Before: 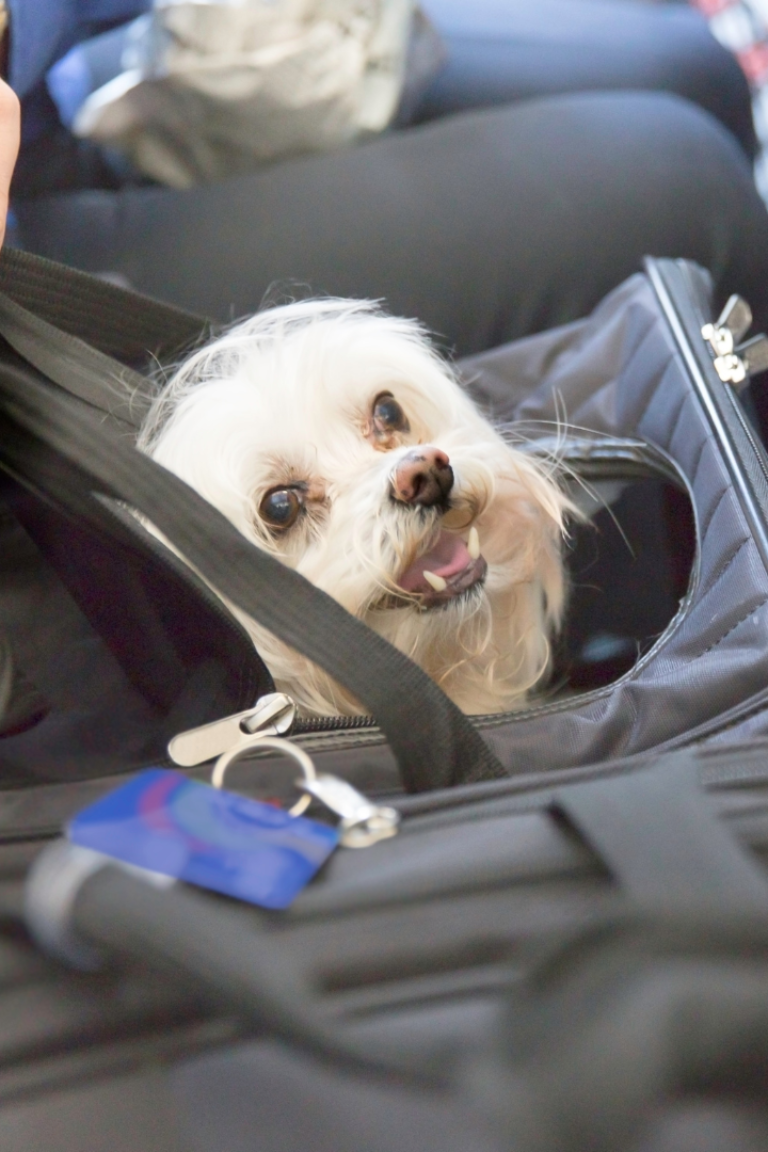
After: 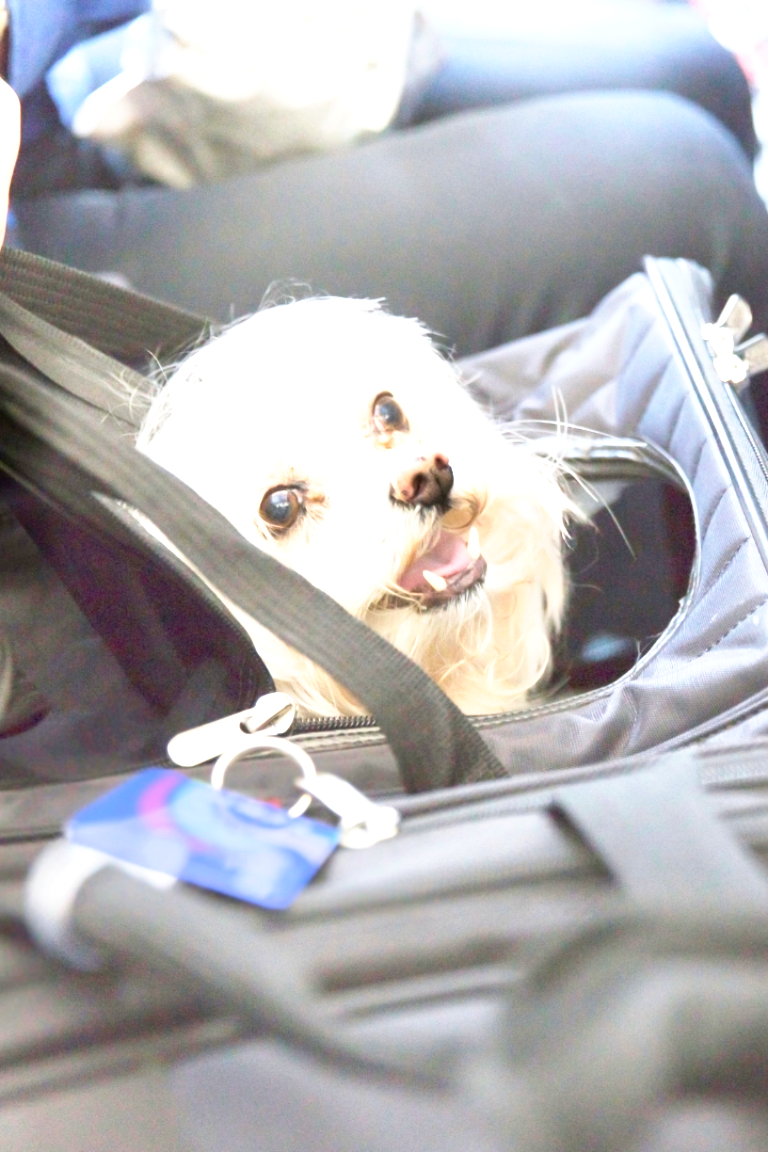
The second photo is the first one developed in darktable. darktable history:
exposure: black level correction 0, exposure 1.29 EV, compensate highlight preservation false
base curve: curves: ch0 [(0, 0) (0.688, 0.865) (1, 1)], preserve colors none
